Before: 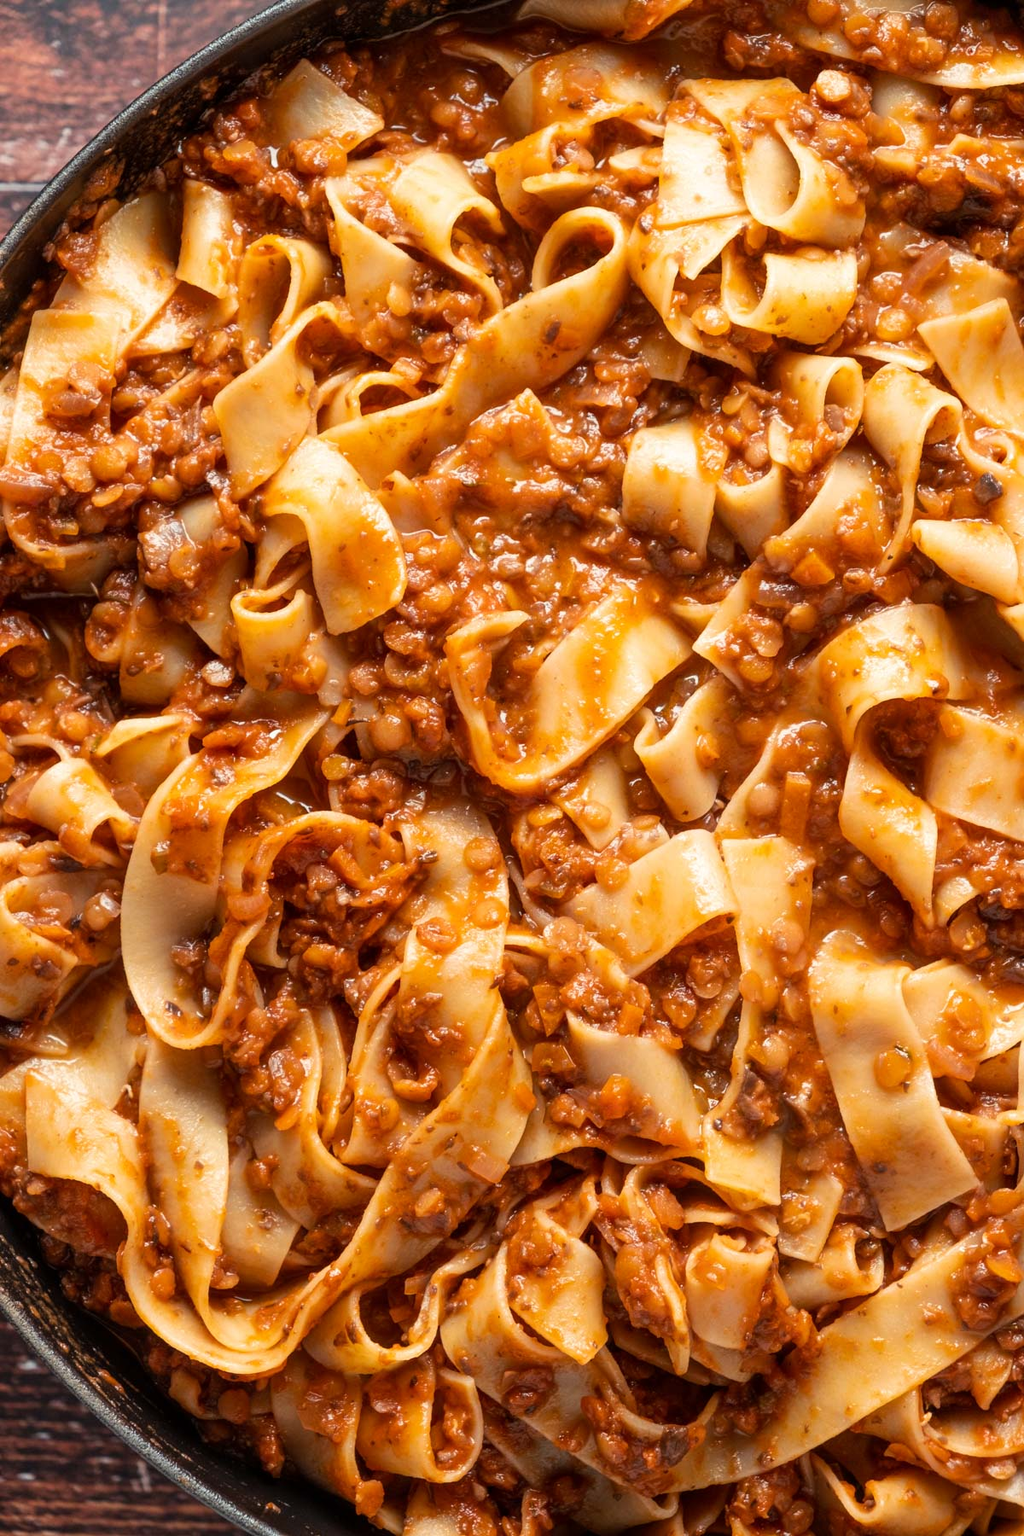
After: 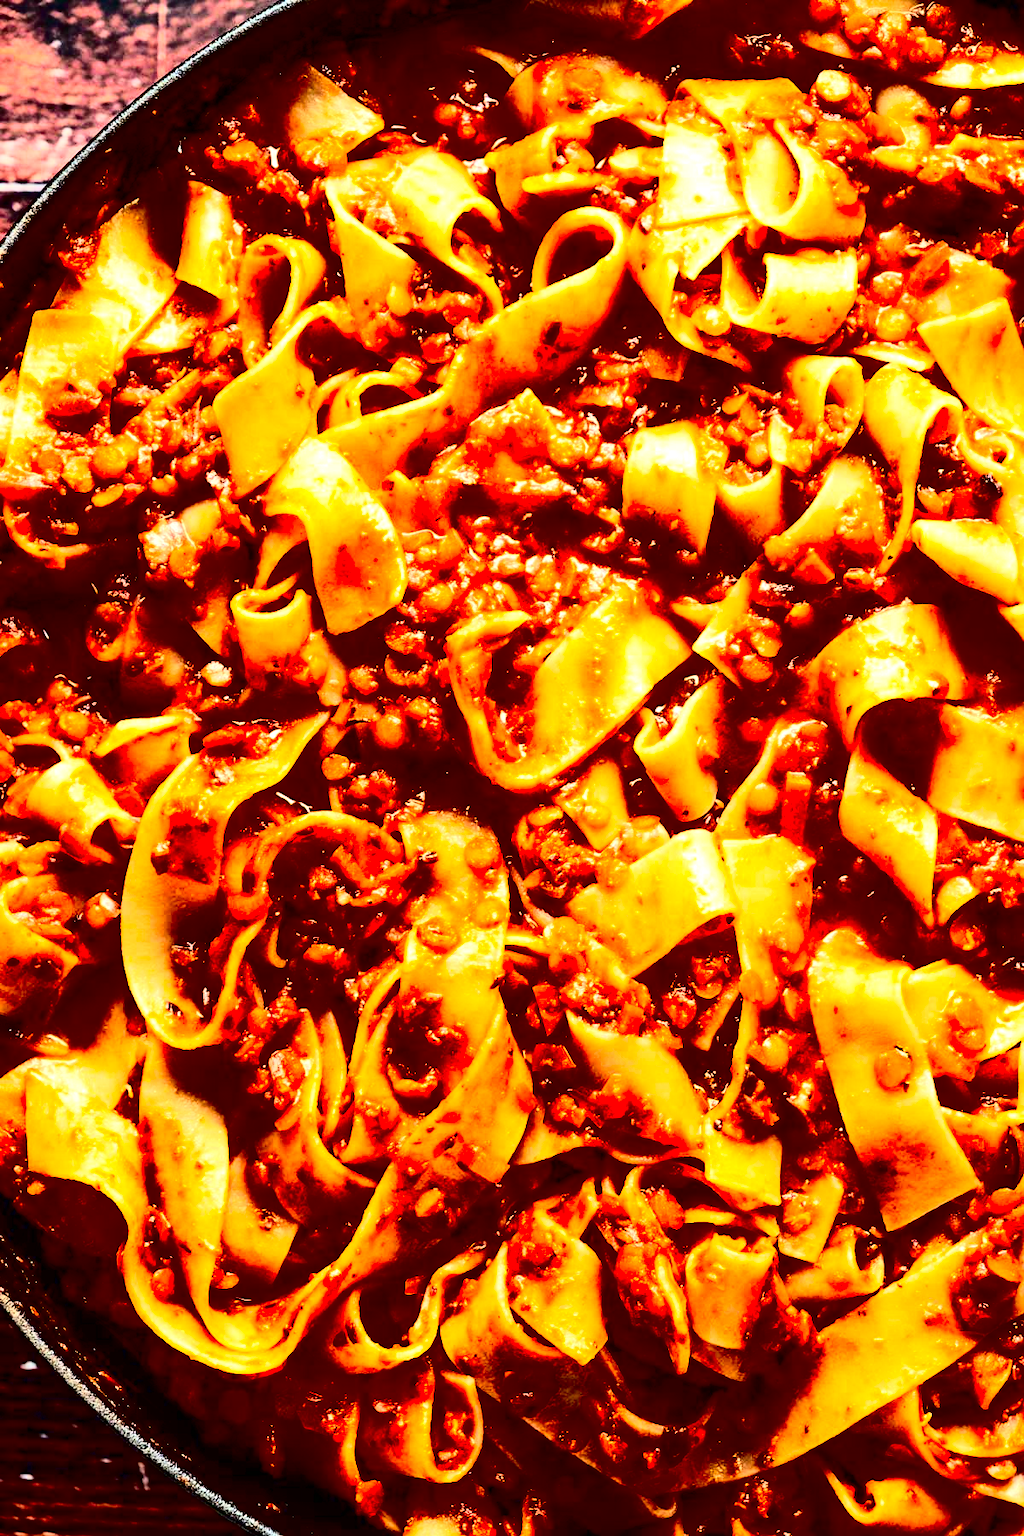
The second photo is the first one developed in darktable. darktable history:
exposure: black level correction 0, exposure 0.7 EV, compensate exposure bias true, compensate highlight preservation false
contrast brightness saturation: contrast 0.77, brightness -1, saturation 1
